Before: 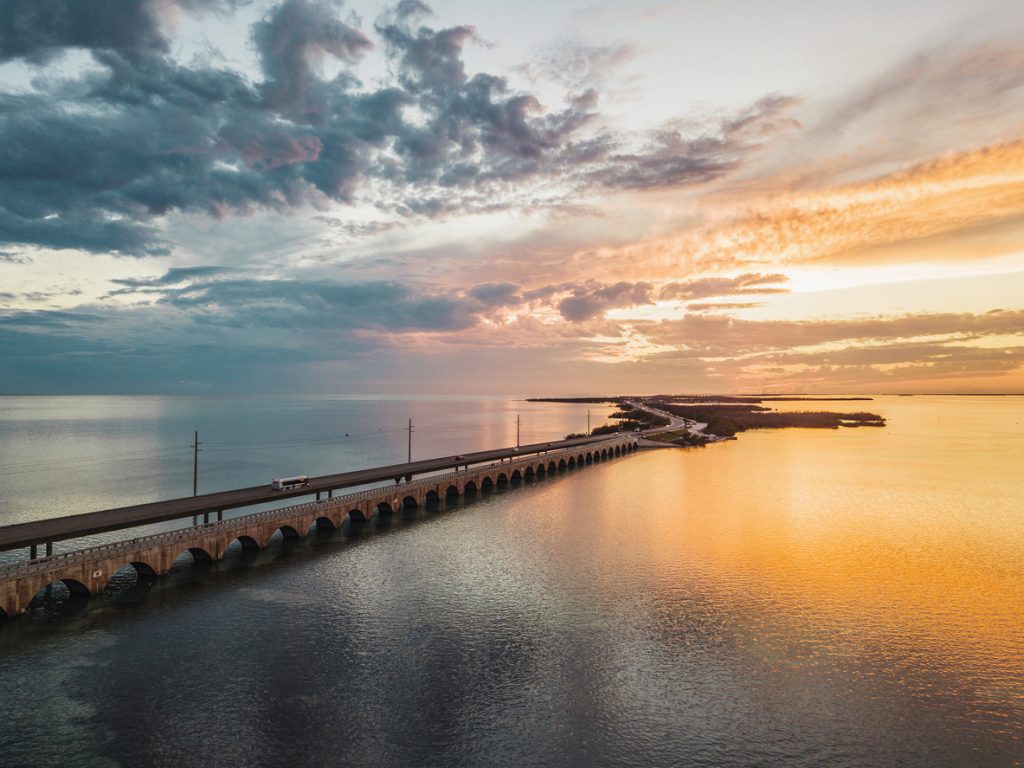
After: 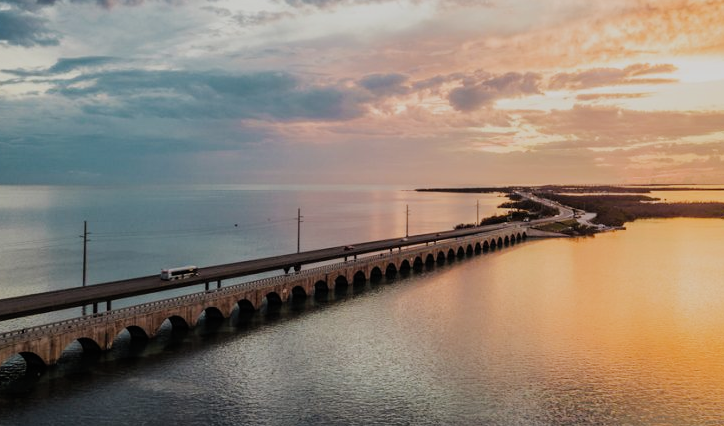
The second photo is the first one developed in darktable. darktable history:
filmic rgb: black relative exposure -7.65 EV, white relative exposure 4.56 EV, hardness 3.61
crop: left 10.889%, top 27.344%, right 18.315%, bottom 17.148%
